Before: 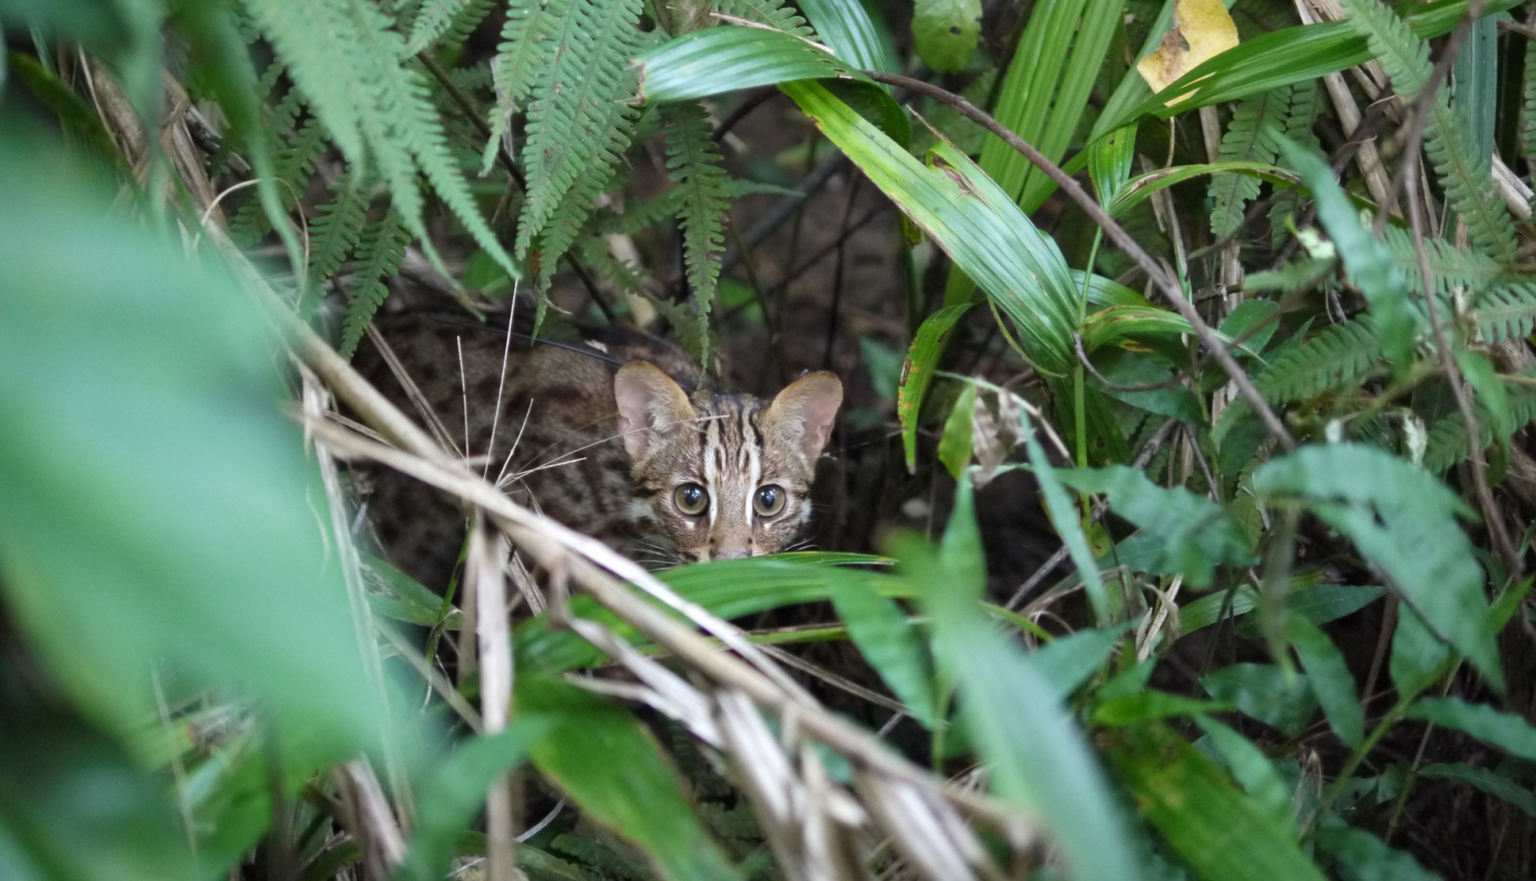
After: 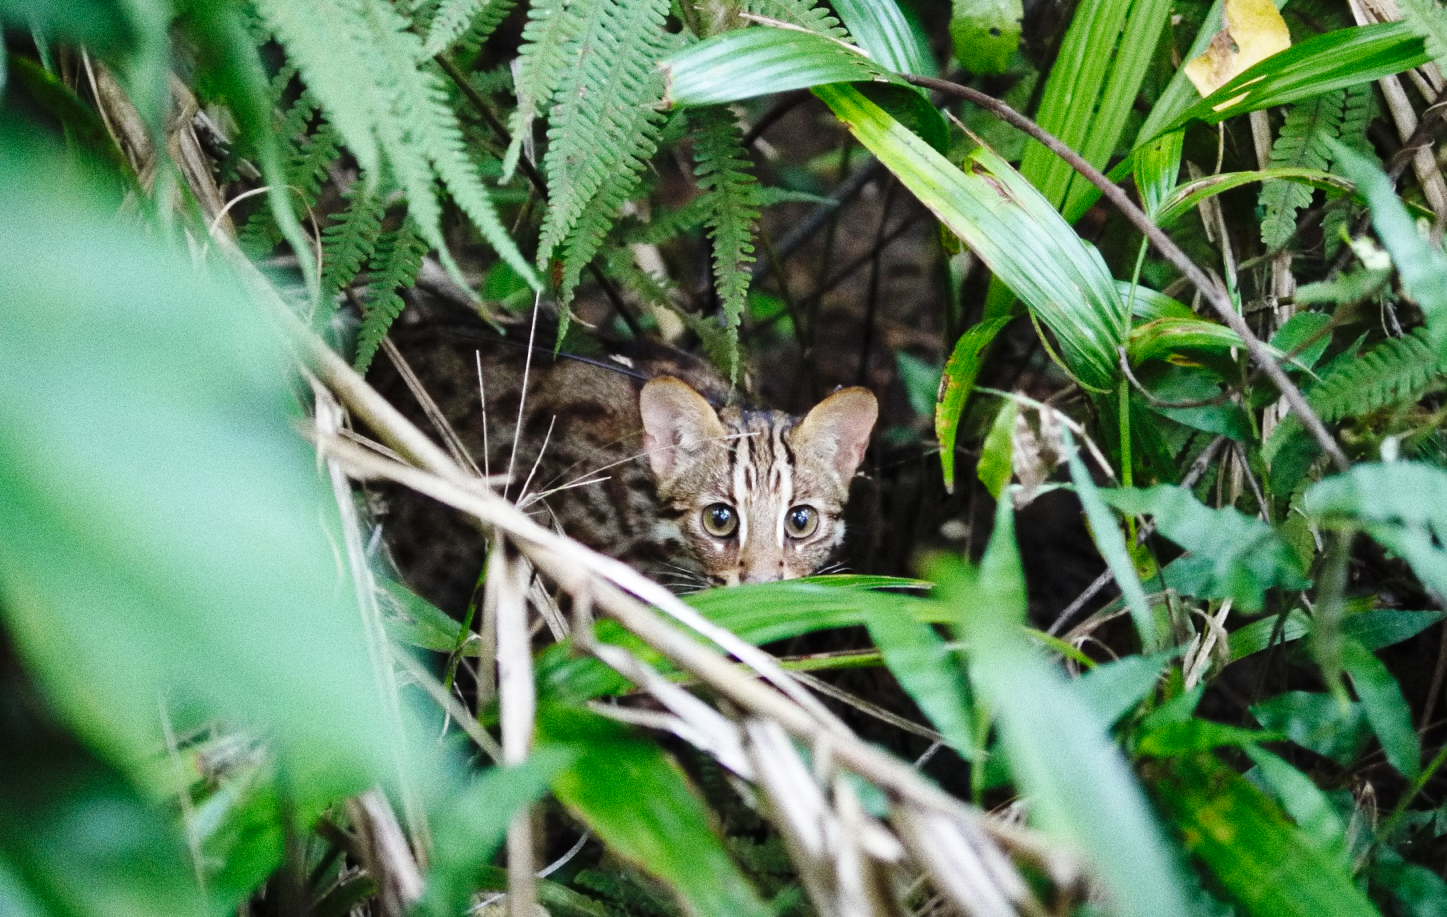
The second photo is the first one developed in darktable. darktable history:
grain: coarseness 9.61 ISO, strength 35.62%
base curve: curves: ch0 [(0, 0) (0.036, 0.025) (0.121, 0.166) (0.206, 0.329) (0.605, 0.79) (1, 1)], preserve colors none
crop: right 9.509%, bottom 0.031%
